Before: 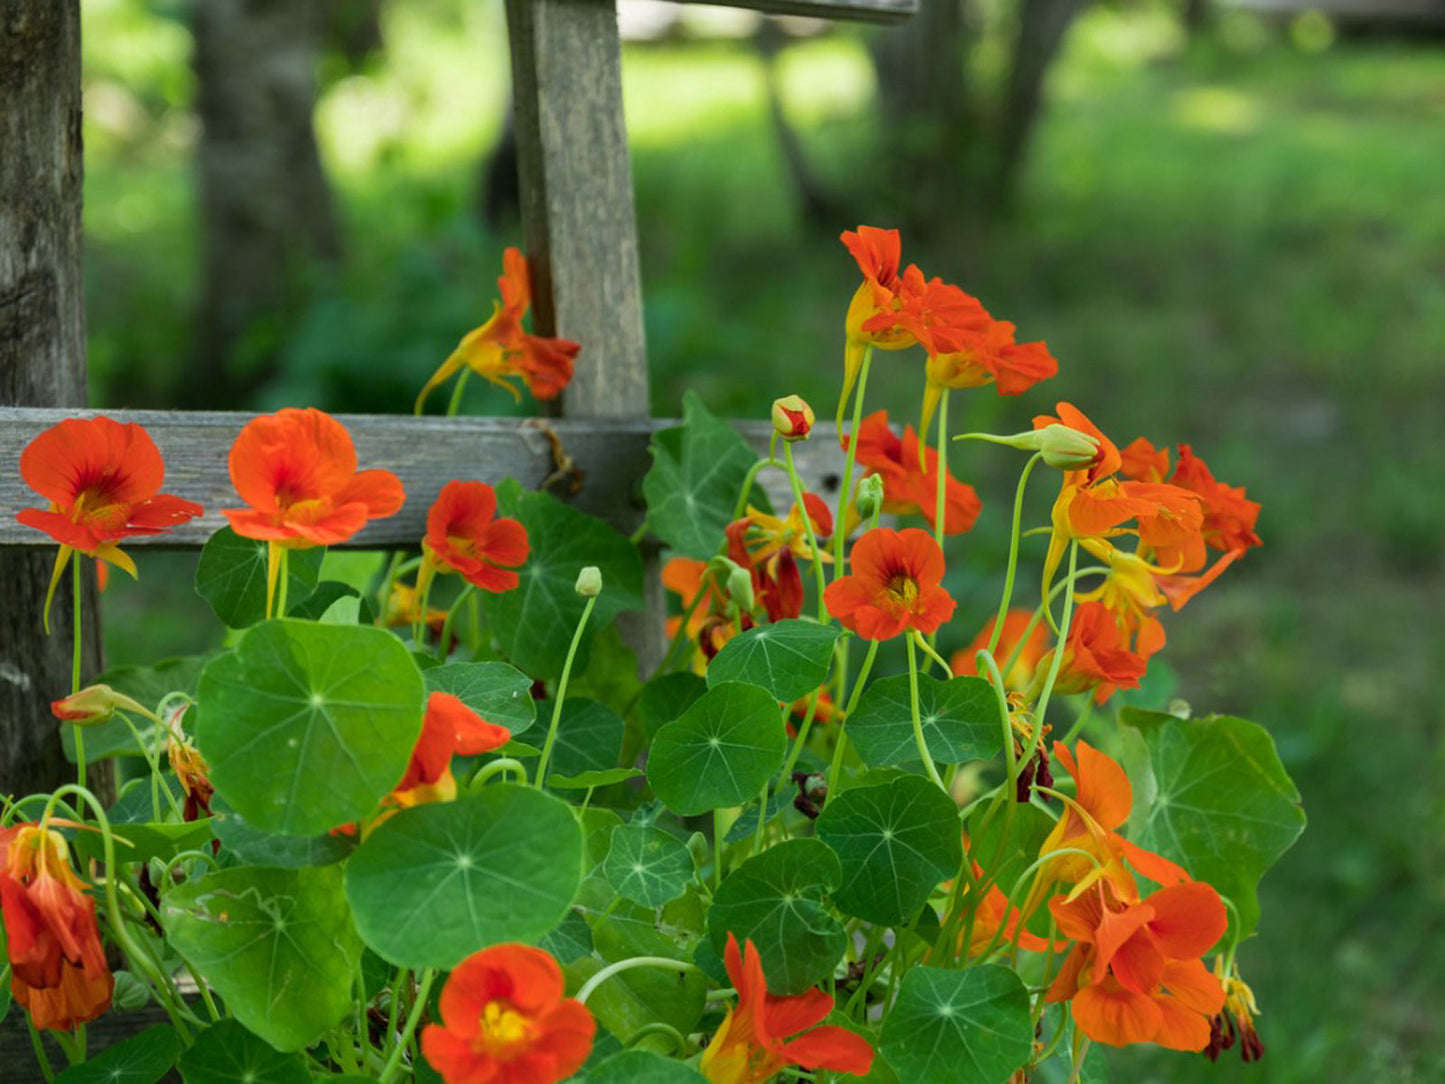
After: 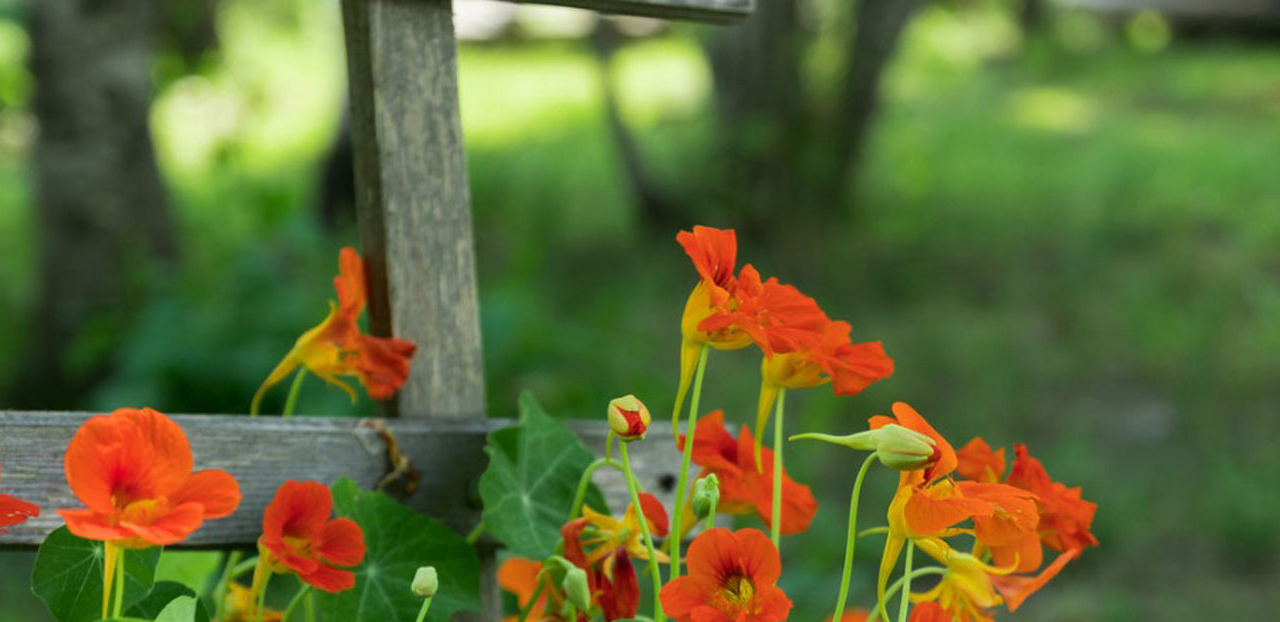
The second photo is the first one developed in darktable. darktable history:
crop and rotate: left 11.365%, bottom 42.57%
